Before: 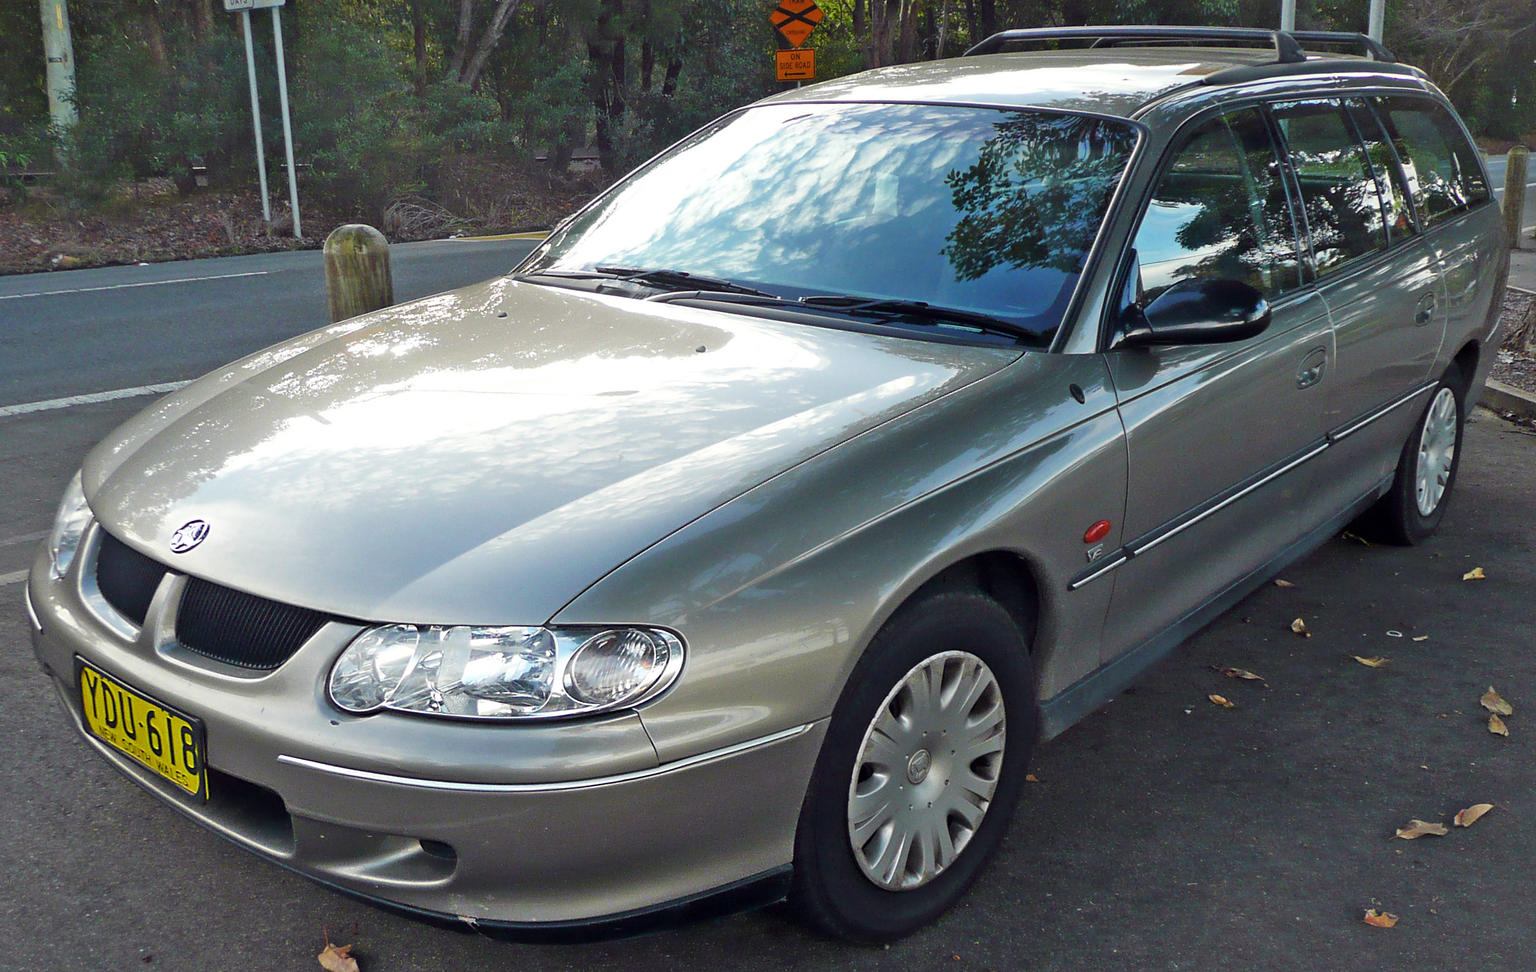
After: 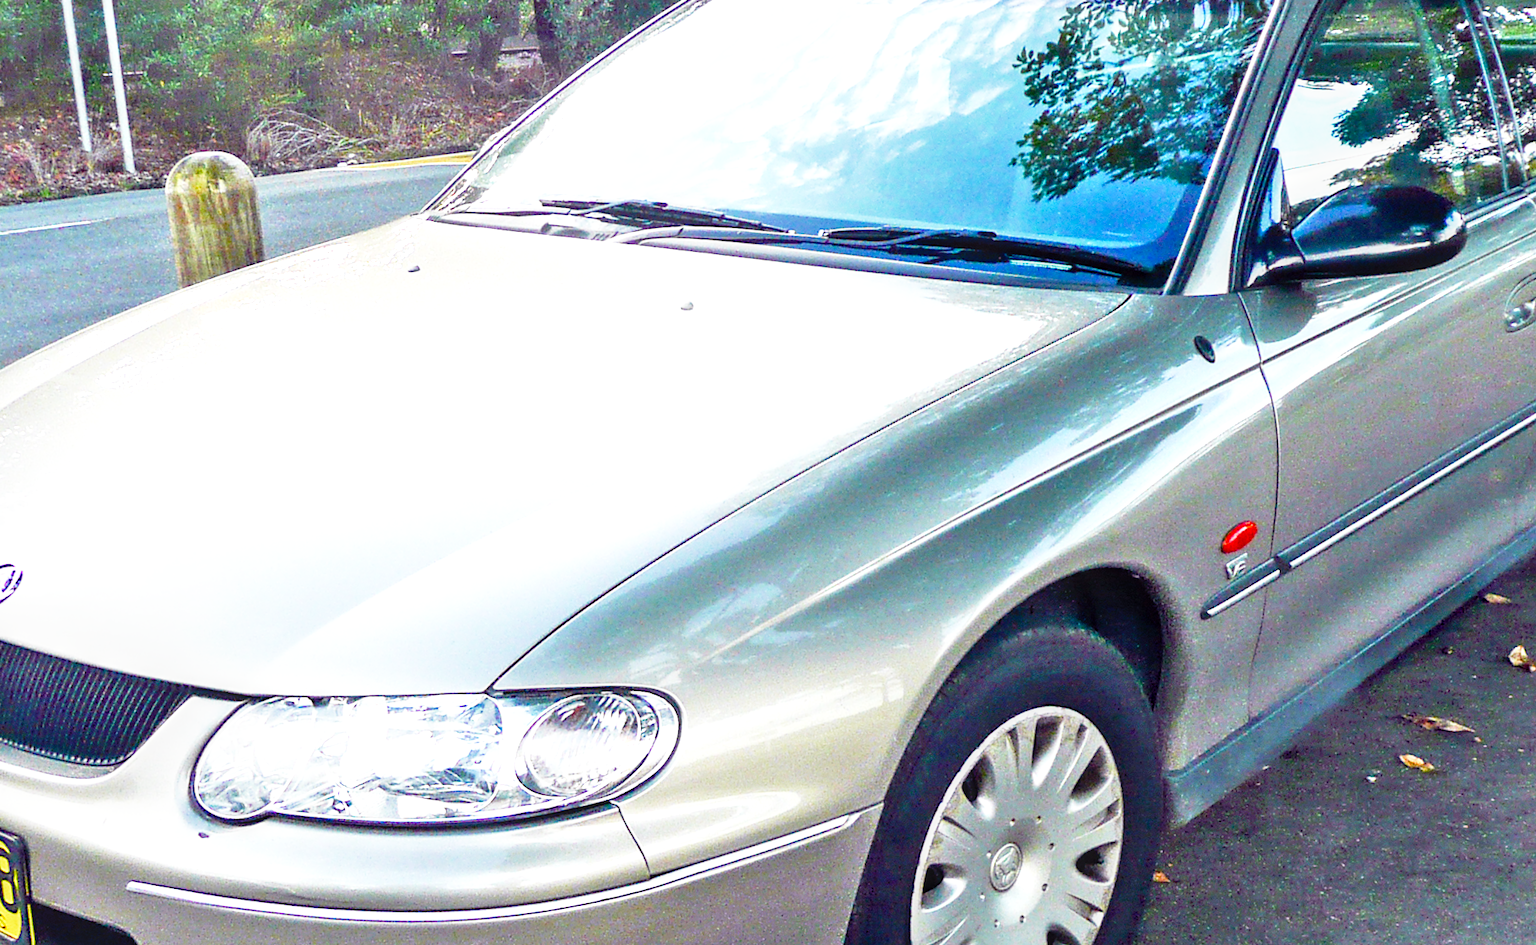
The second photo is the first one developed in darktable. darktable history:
crop and rotate: left 11.831%, top 11.346%, right 13.429%, bottom 13.899%
color balance rgb: perceptual saturation grading › global saturation 20%, perceptual saturation grading › highlights -25%, perceptual saturation grading › shadows 50%
base curve: curves: ch0 [(0, 0) (0.012, 0.01) (0.073, 0.168) (0.31, 0.711) (0.645, 0.957) (1, 1)], preserve colors none
local contrast: on, module defaults
exposure: black level correction 0, exposure 0.7 EV, compensate exposure bias true, compensate highlight preservation false
rotate and perspective: rotation -2°, crop left 0.022, crop right 0.978, crop top 0.049, crop bottom 0.951
tone equalizer: -8 EV 0.06 EV, smoothing diameter 25%, edges refinement/feathering 10, preserve details guided filter
